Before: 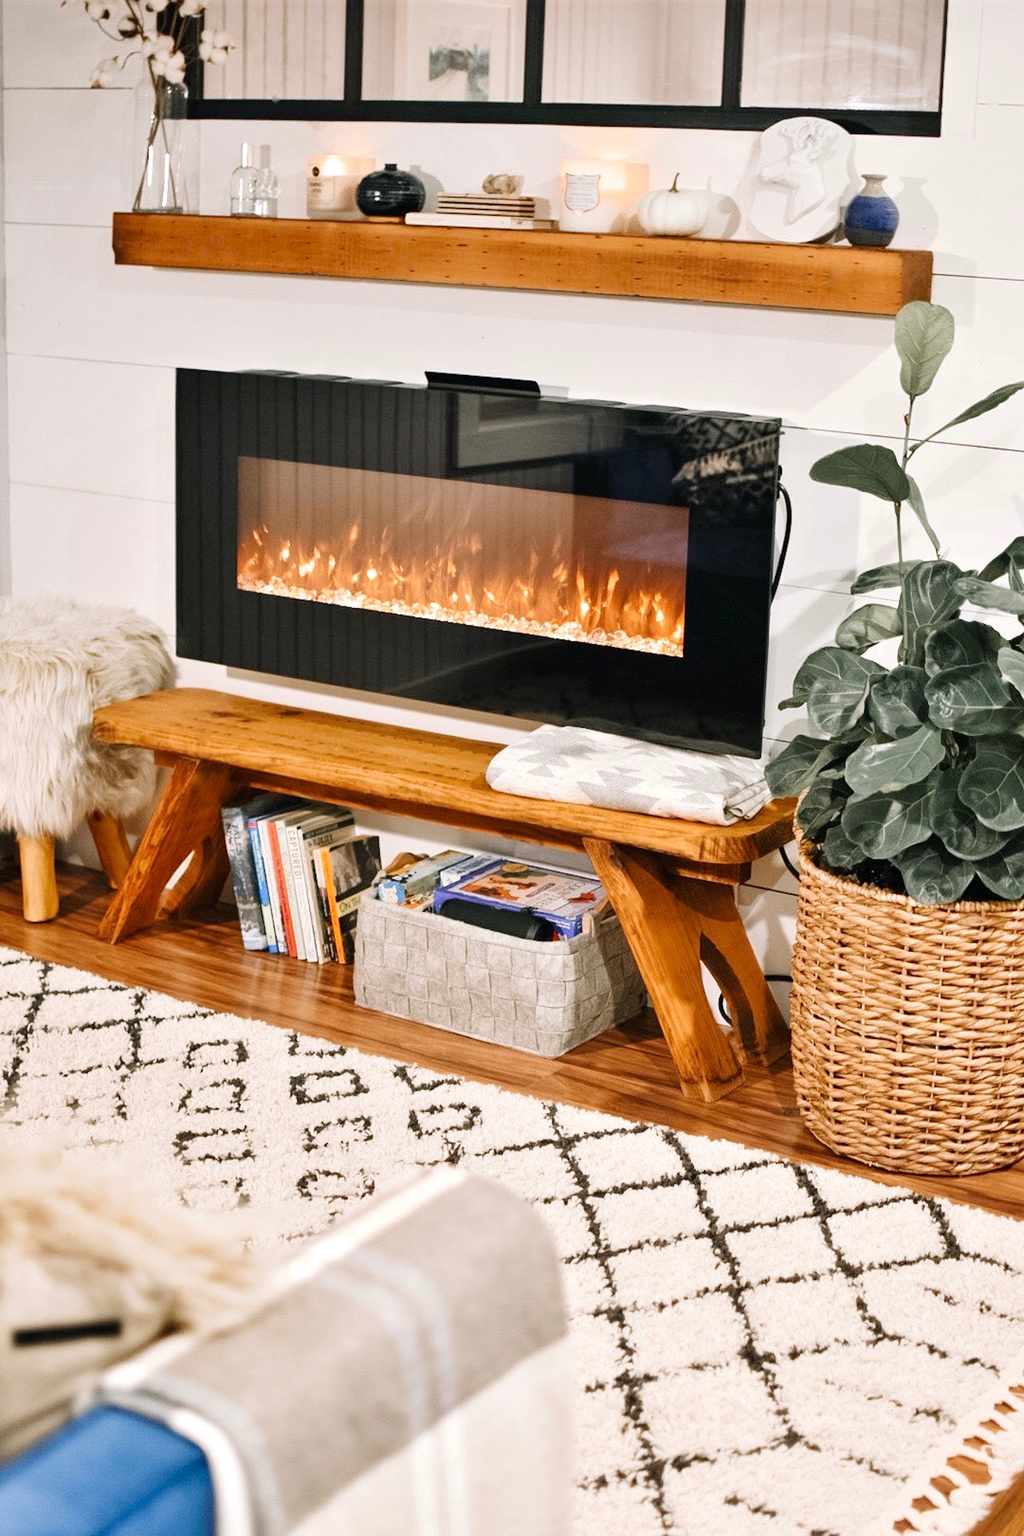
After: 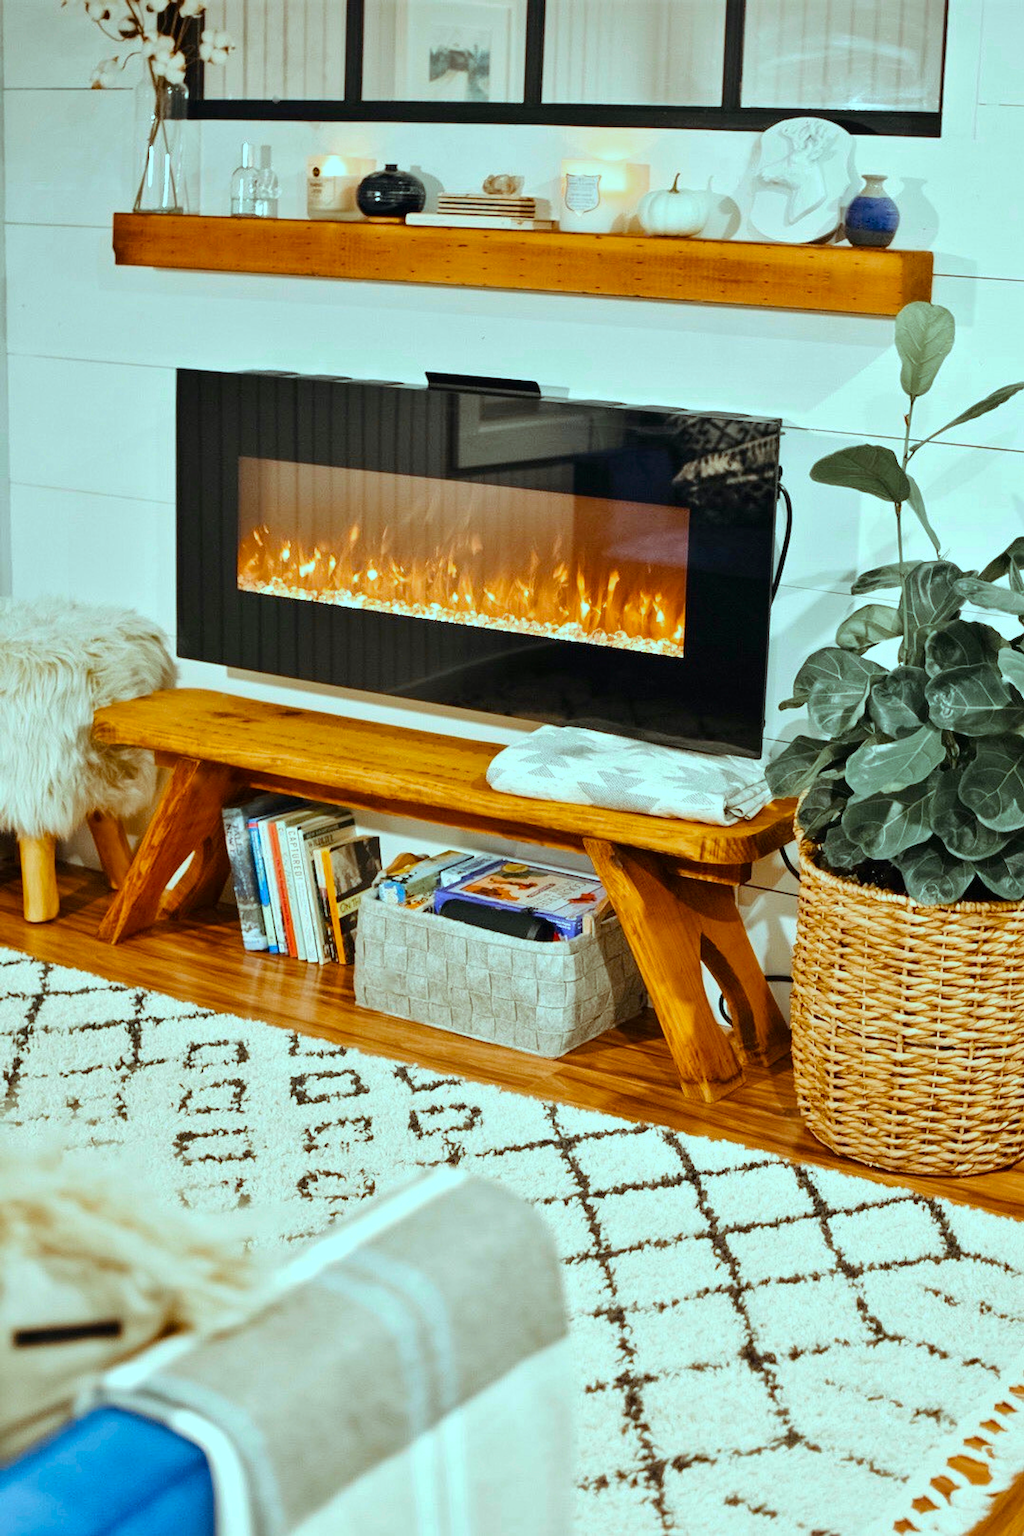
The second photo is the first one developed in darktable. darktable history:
shadows and highlights: shadows -20.38, white point adjustment -1.82, highlights -34.81
color balance rgb: highlights gain › chroma 4.125%, highlights gain › hue 201.32°, perceptual saturation grading › global saturation 30.479%, global vibrance 11.101%
